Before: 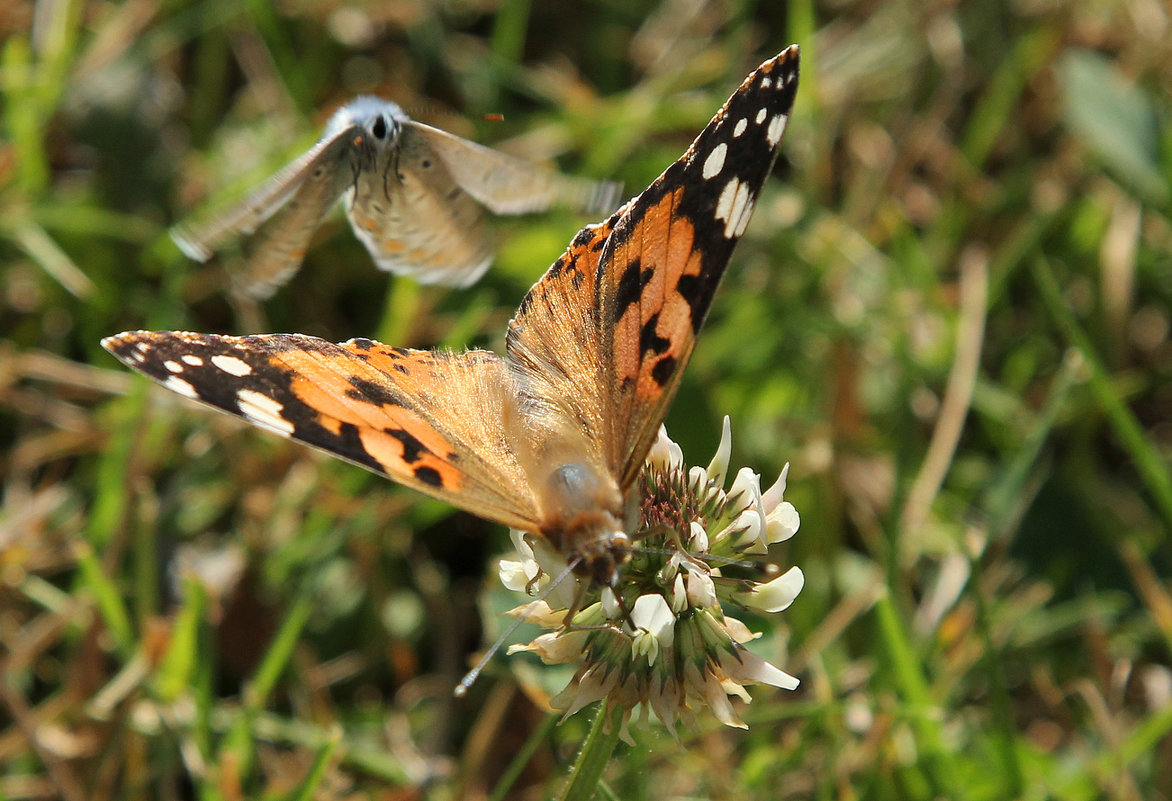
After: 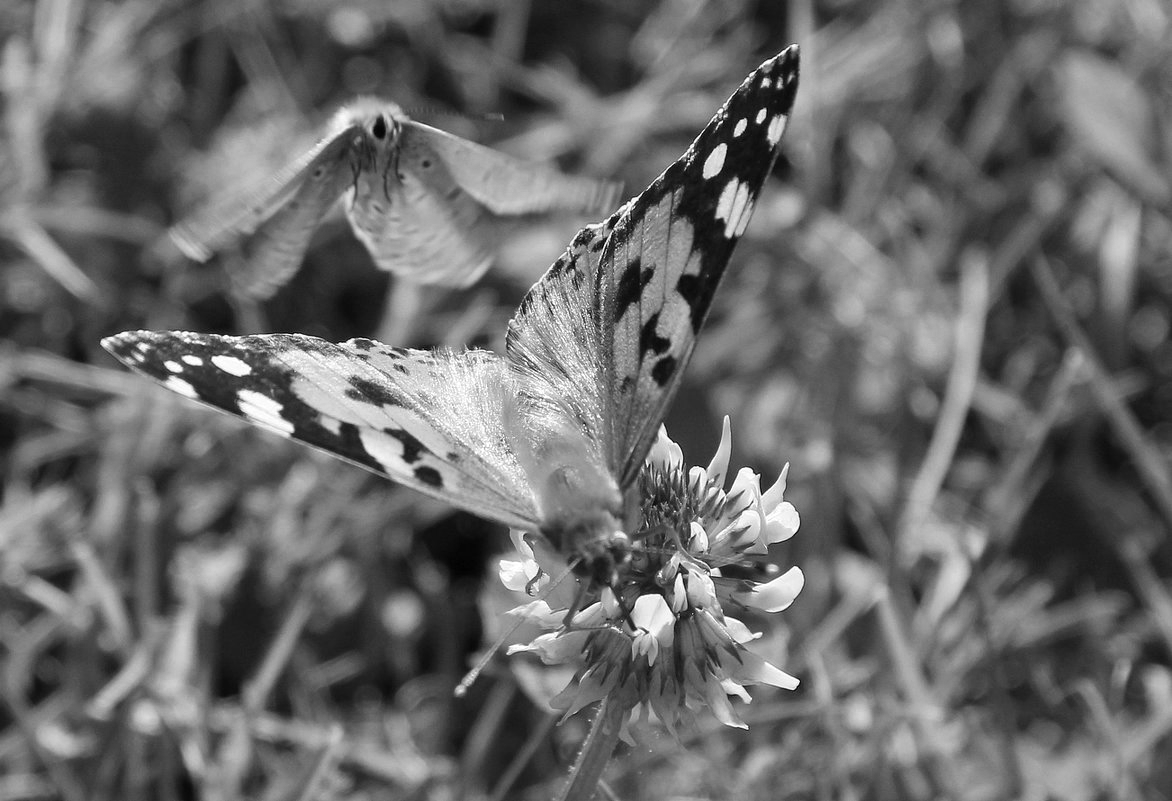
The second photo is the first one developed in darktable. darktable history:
color correction: highlights a* -7.23, highlights b* -0.161, shadows a* 20.08, shadows b* 11.73
tone equalizer: on, module defaults
monochrome: on, module defaults
color zones: curves: ch0 [(0, 0.511) (0.143, 0.531) (0.286, 0.56) (0.429, 0.5) (0.571, 0.5) (0.714, 0.5) (0.857, 0.5) (1, 0.5)]; ch1 [(0, 0.525) (0.143, 0.705) (0.286, 0.715) (0.429, 0.35) (0.571, 0.35) (0.714, 0.35) (0.857, 0.4) (1, 0.4)]; ch2 [(0, 0.572) (0.143, 0.512) (0.286, 0.473) (0.429, 0.45) (0.571, 0.5) (0.714, 0.5) (0.857, 0.518) (1, 0.518)]
